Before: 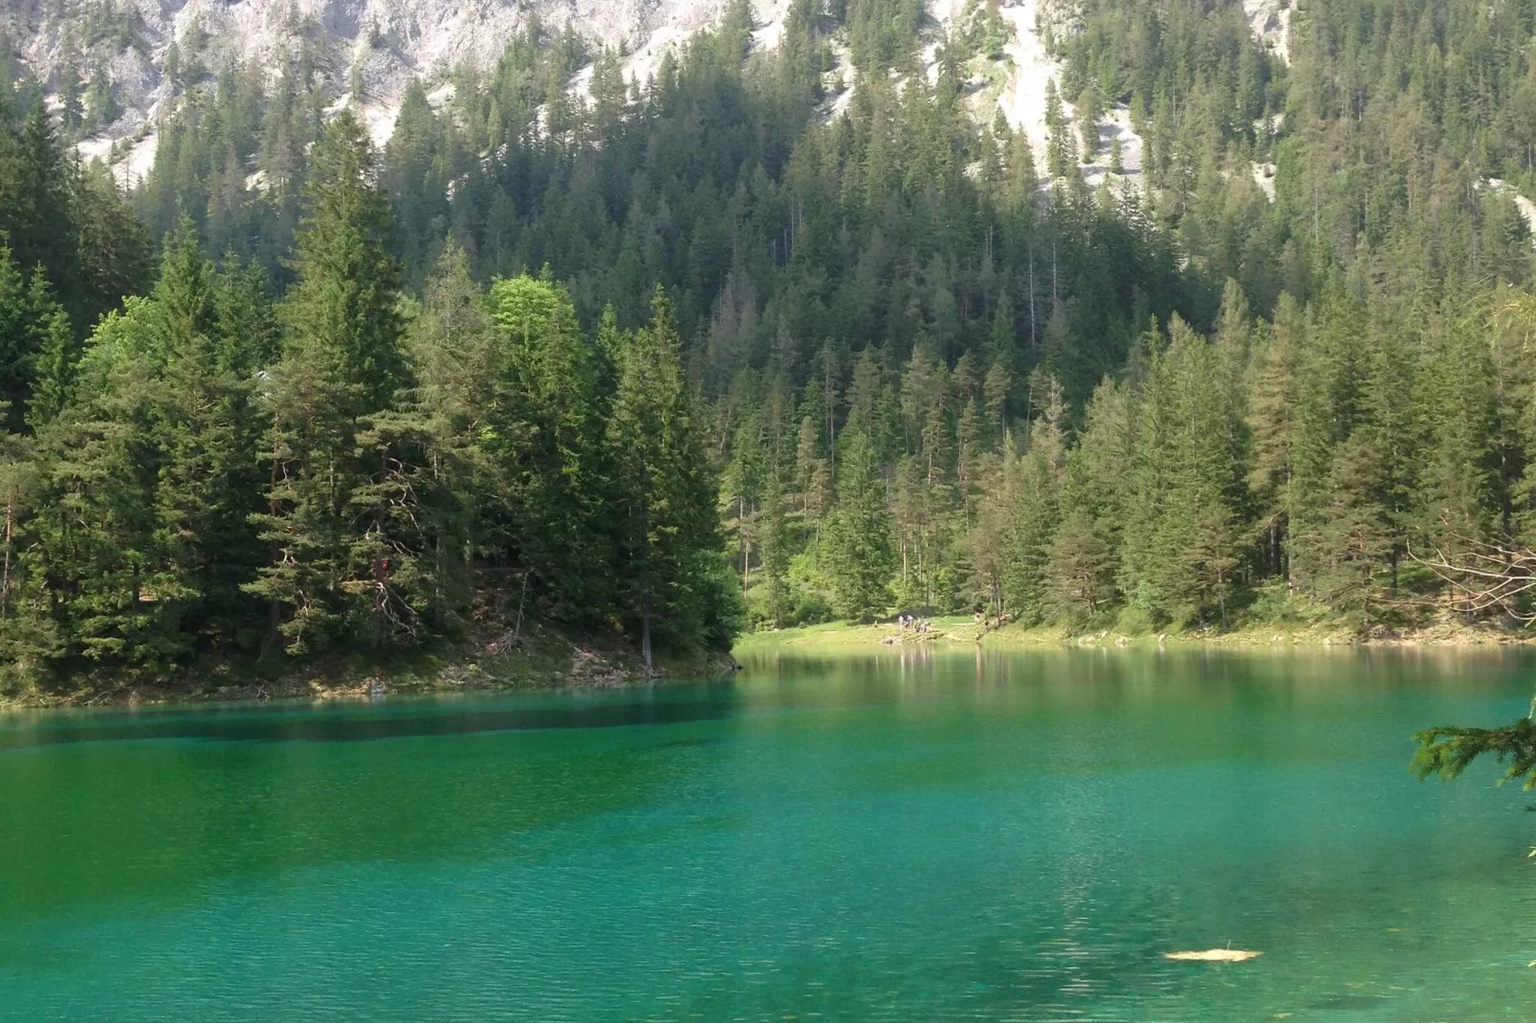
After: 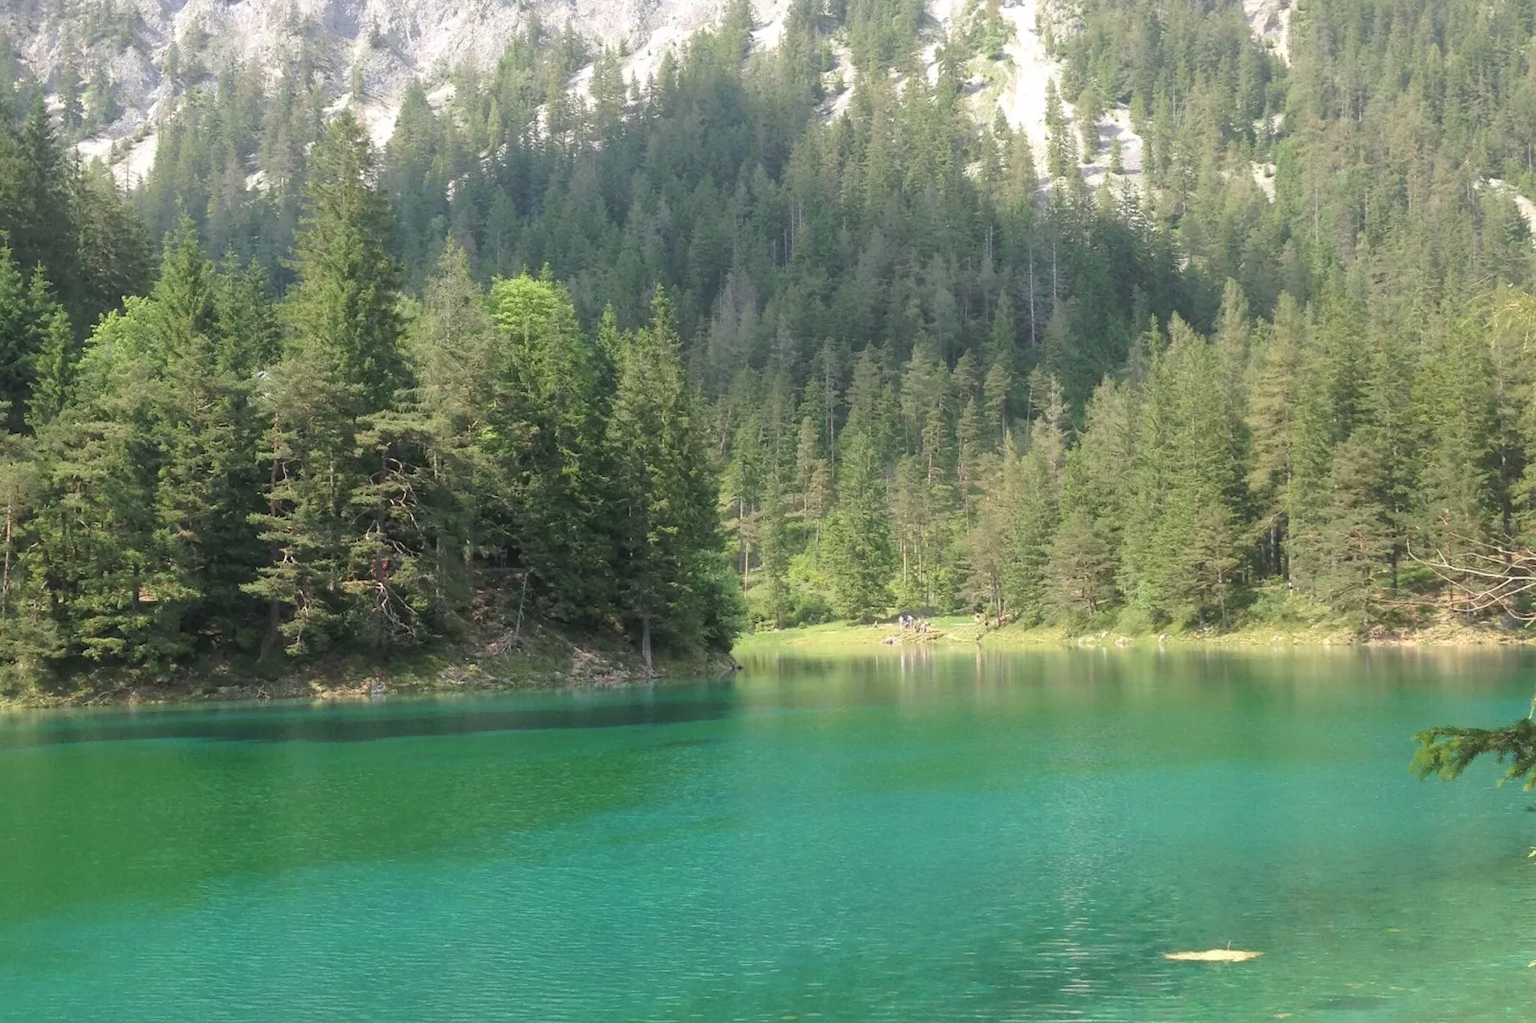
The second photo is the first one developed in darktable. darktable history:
contrast brightness saturation: brightness 0.142
